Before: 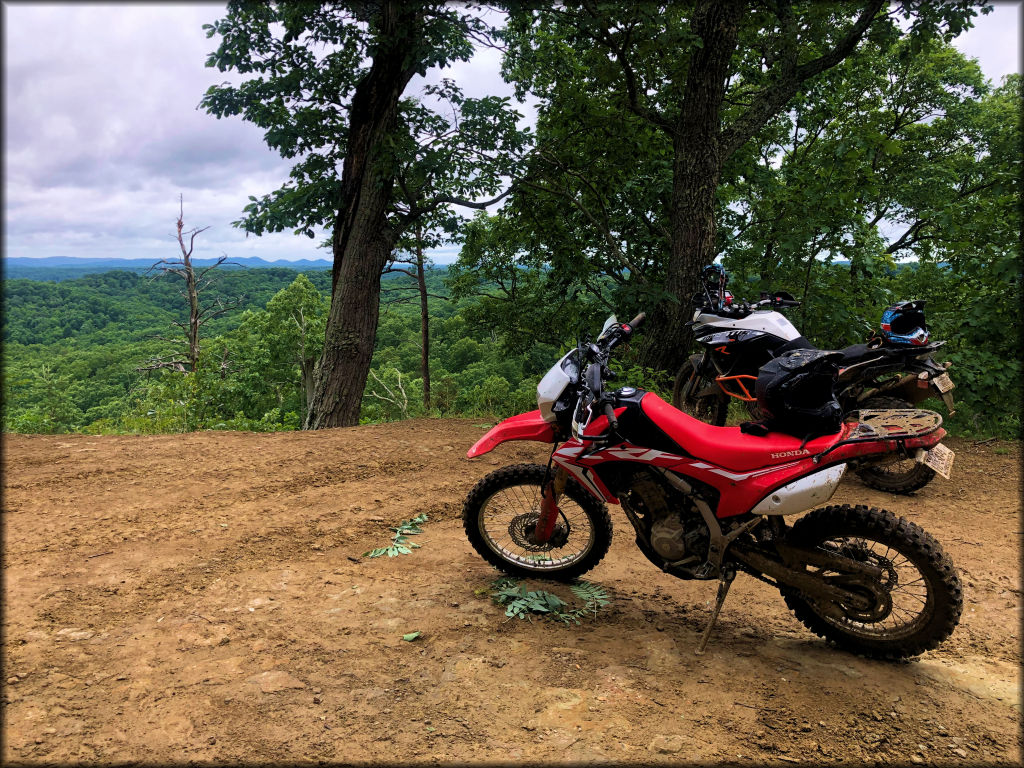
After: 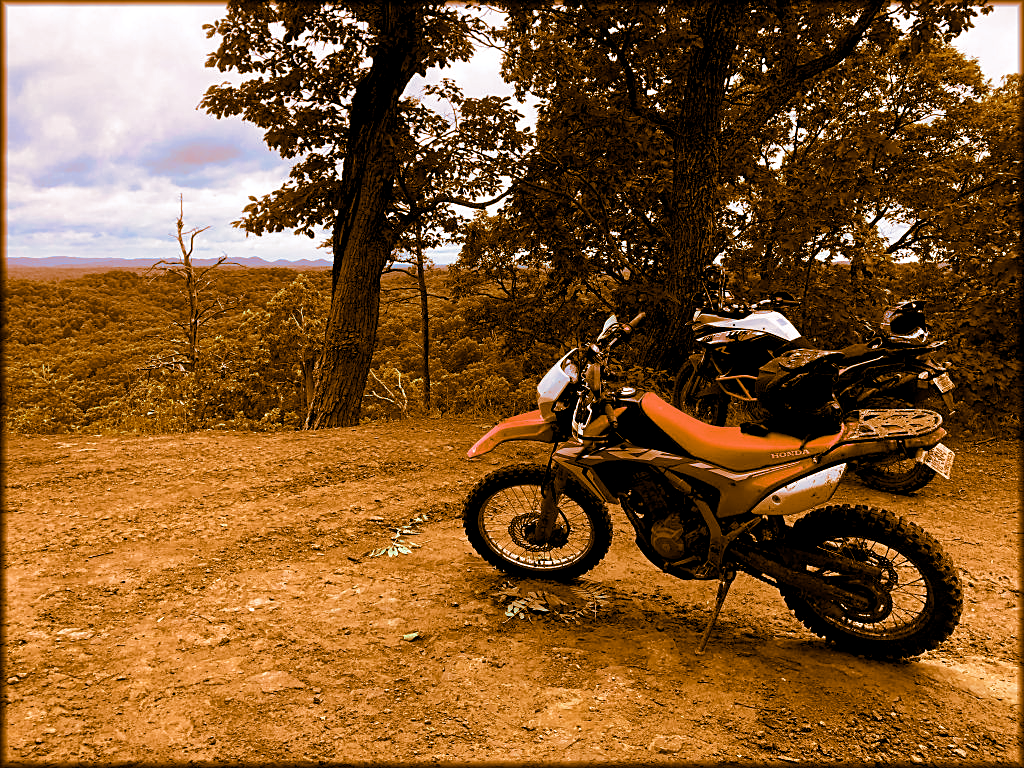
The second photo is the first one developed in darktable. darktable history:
sharpen: on, module defaults
split-toning: shadows › hue 26°, shadows › saturation 0.92, highlights › hue 40°, highlights › saturation 0.92, balance -63, compress 0%
levels: levels [0.031, 0.5, 0.969]
